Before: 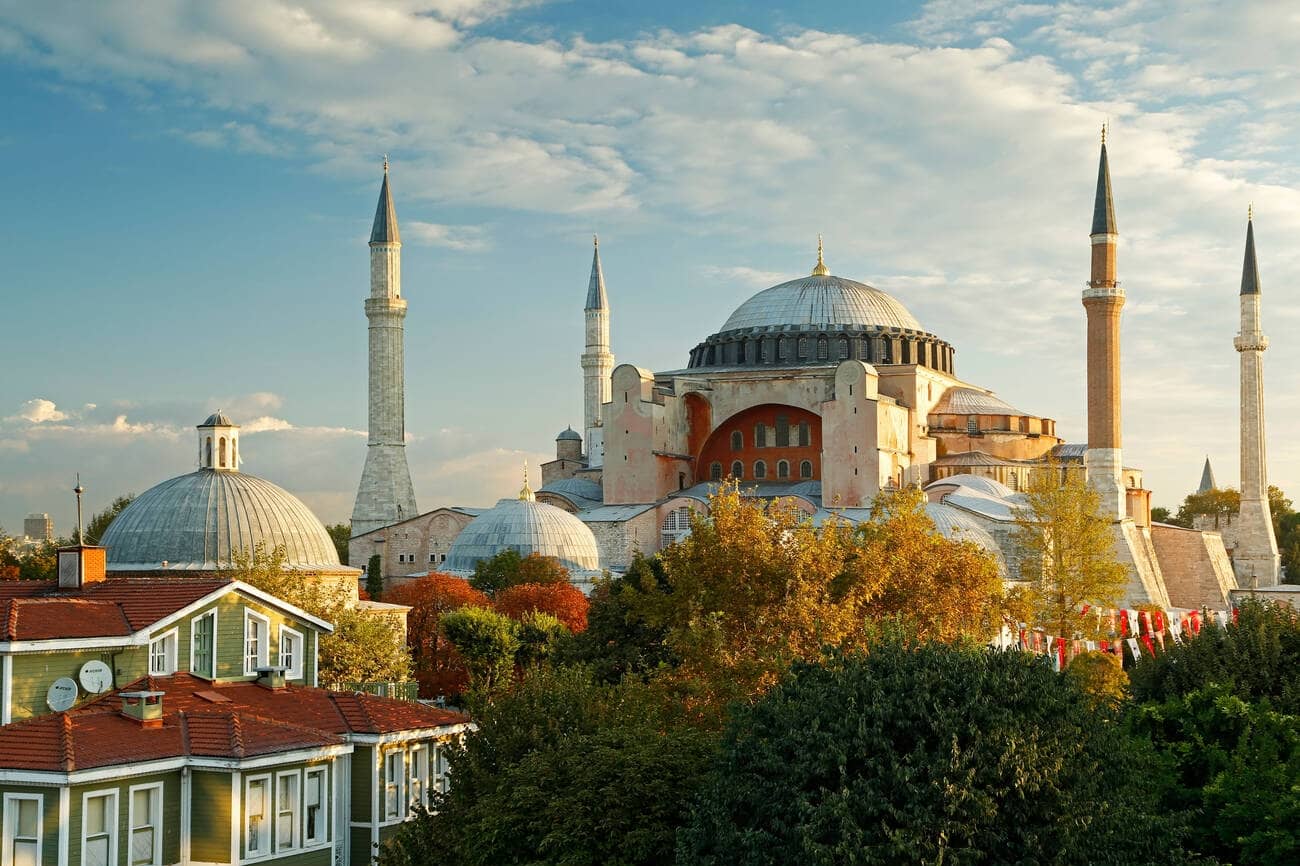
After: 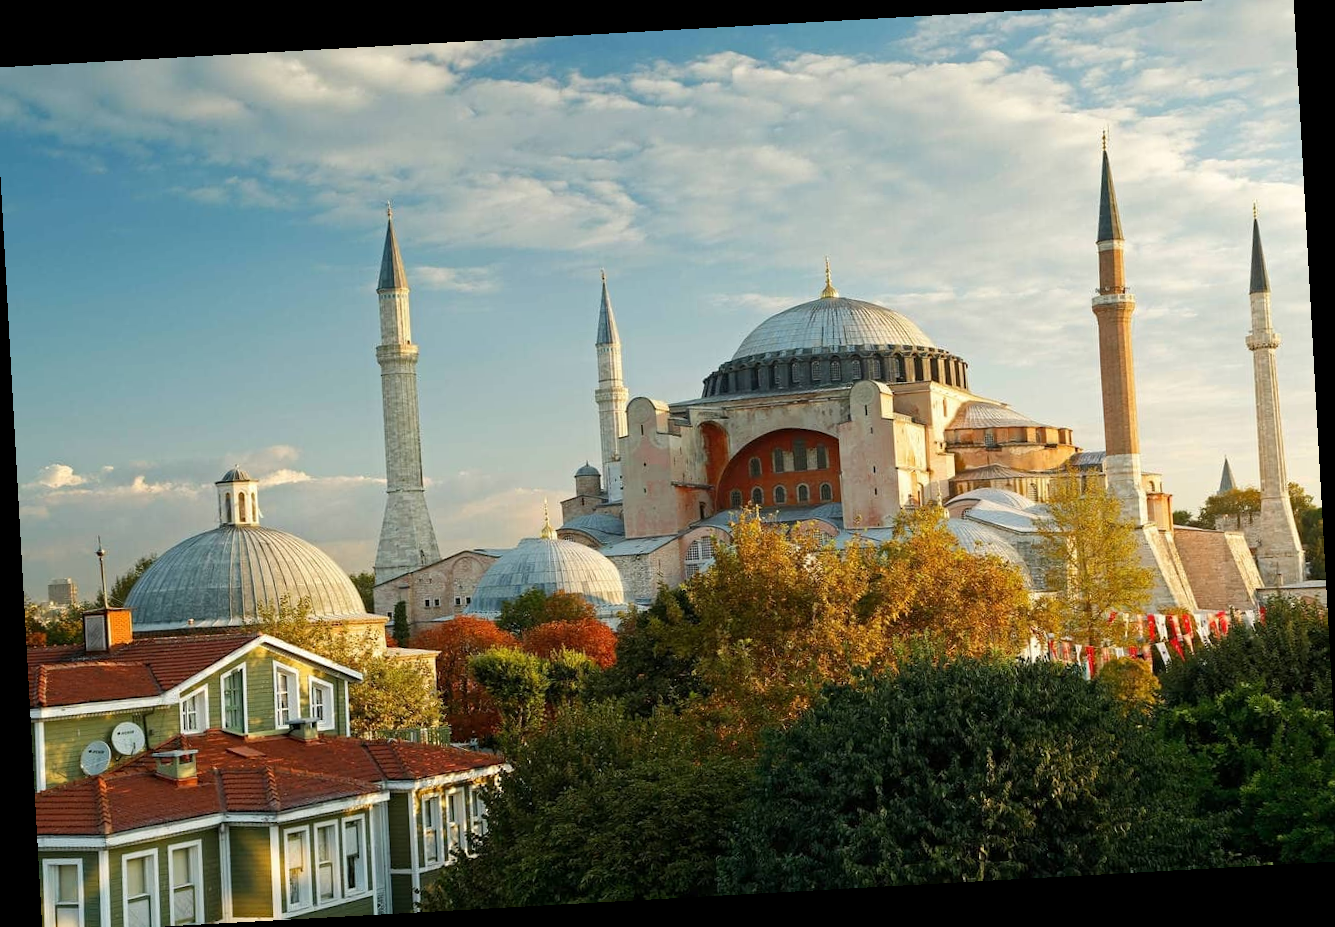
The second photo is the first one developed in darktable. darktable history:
rotate and perspective: rotation -3.18°, automatic cropping off
crop: left 0.434%, top 0.485%, right 0.244%, bottom 0.386%
